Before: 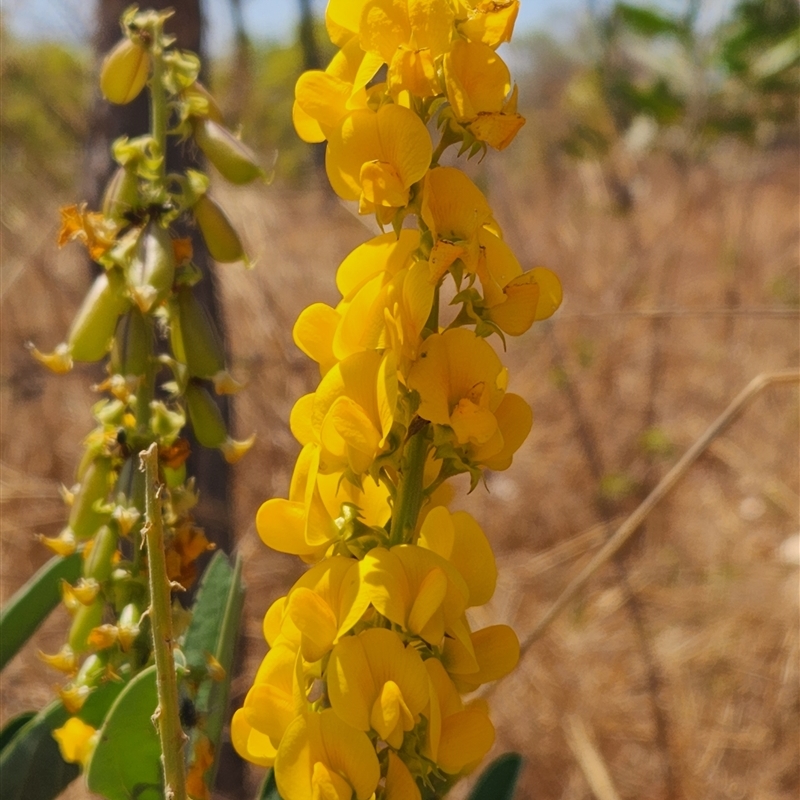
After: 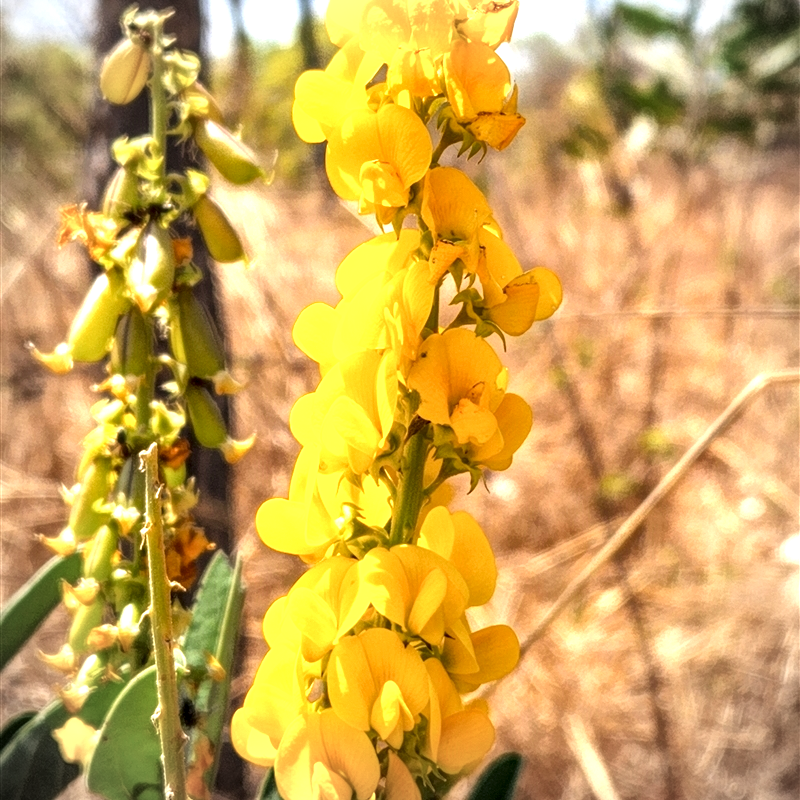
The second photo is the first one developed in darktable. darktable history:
exposure: black level correction 0, exposure 0.691 EV, compensate highlight preservation false
local contrast: detail 160%
tone equalizer: -8 EV -0.724 EV, -7 EV -0.685 EV, -6 EV -0.615 EV, -5 EV -0.389 EV, -3 EV 0.392 EV, -2 EV 0.6 EV, -1 EV 0.694 EV, +0 EV 0.778 EV
vignetting: fall-off radius 61.04%
